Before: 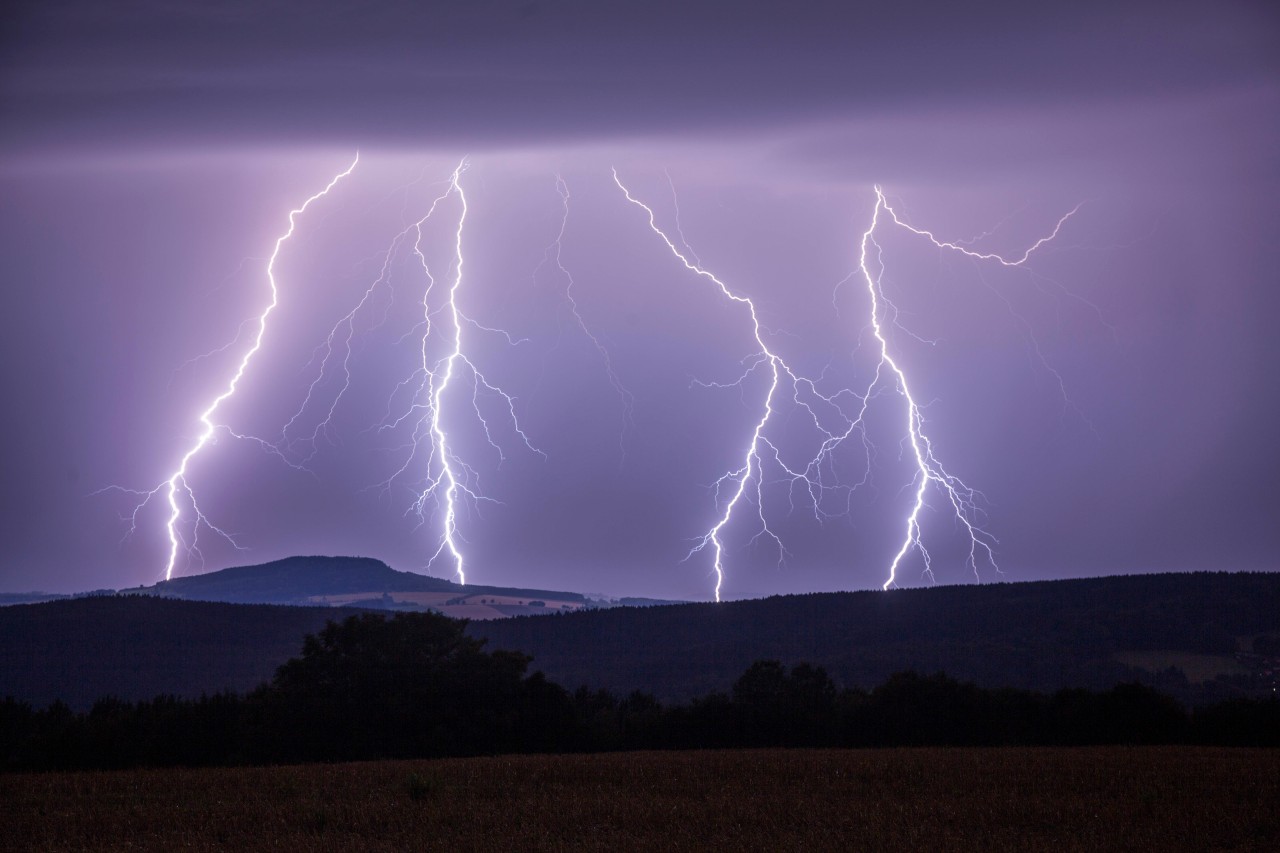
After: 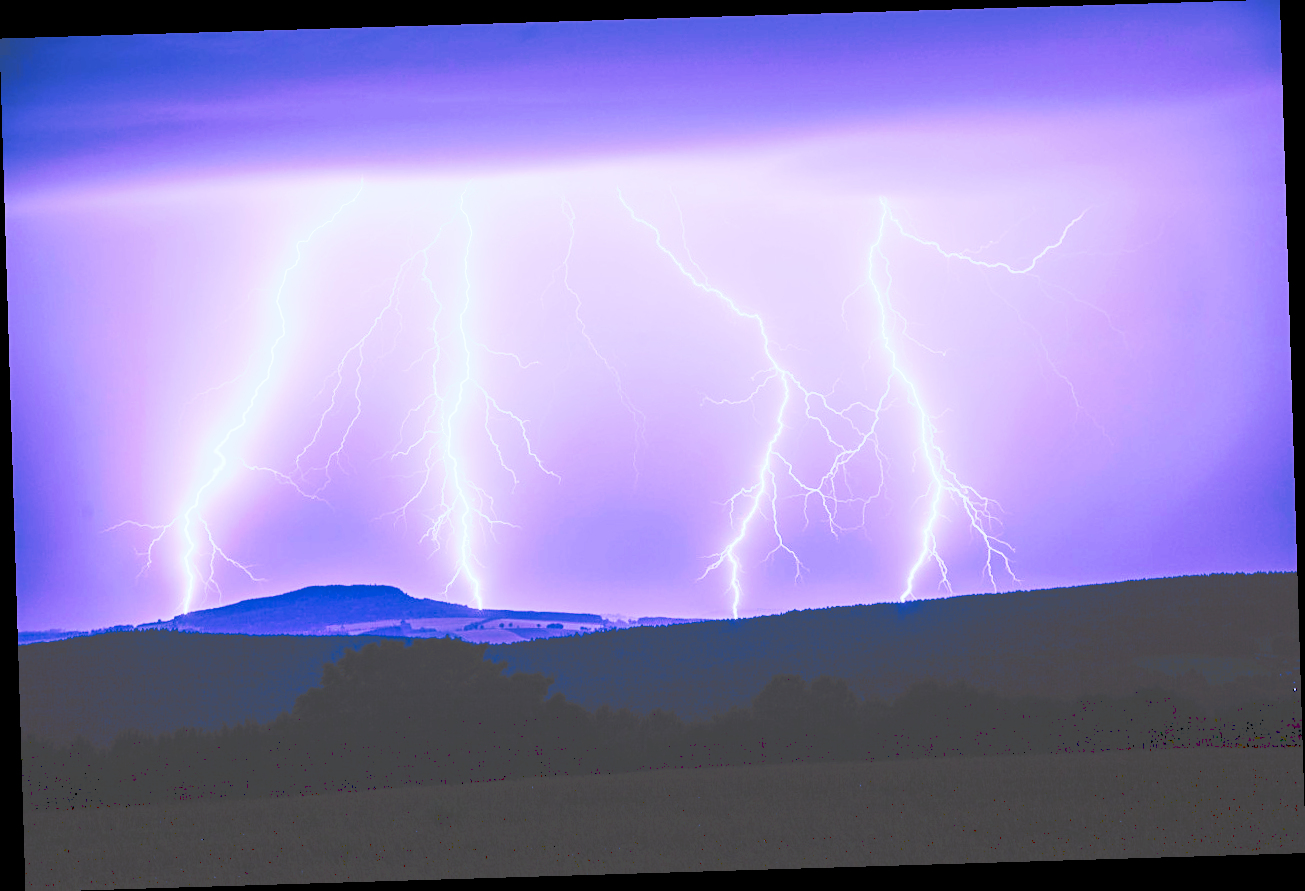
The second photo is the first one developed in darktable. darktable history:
rotate and perspective: rotation -1.75°, automatic cropping off
sharpen: amount 0.2
tone curve: curves: ch0 [(0, 0) (0.003, 0.279) (0.011, 0.287) (0.025, 0.295) (0.044, 0.304) (0.069, 0.316) (0.1, 0.319) (0.136, 0.316) (0.177, 0.32) (0.224, 0.359) (0.277, 0.421) (0.335, 0.511) (0.399, 0.639) (0.468, 0.734) (0.543, 0.827) (0.623, 0.89) (0.709, 0.944) (0.801, 0.965) (0.898, 0.968) (1, 1)], preserve colors none
white balance: red 0.766, blue 1.537
